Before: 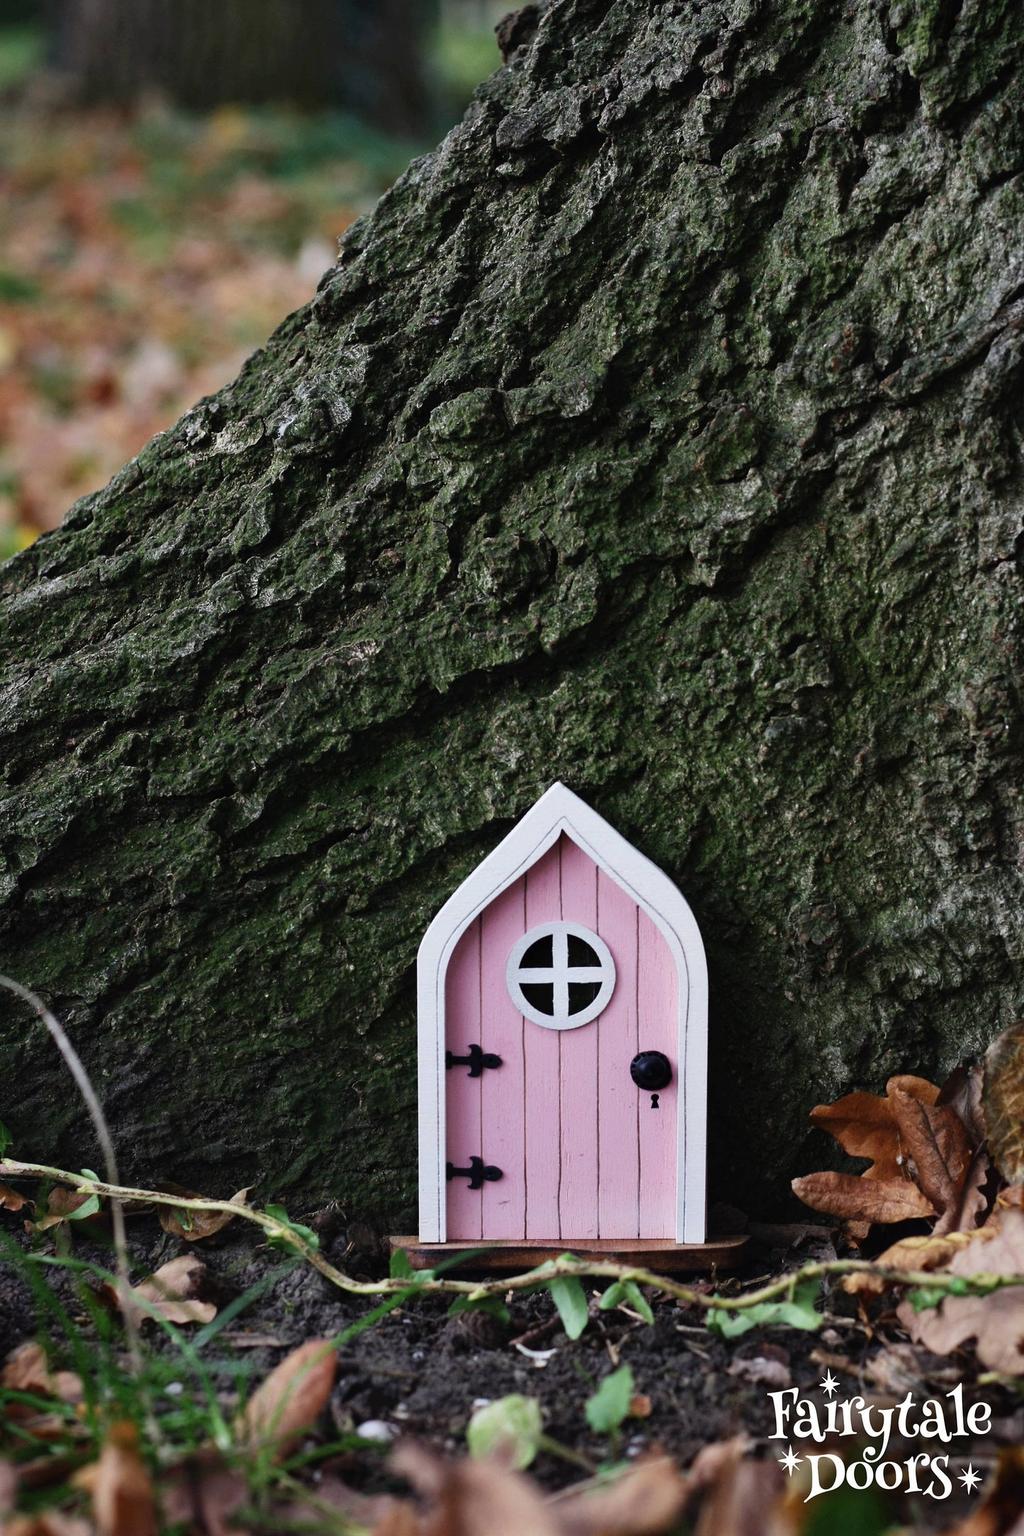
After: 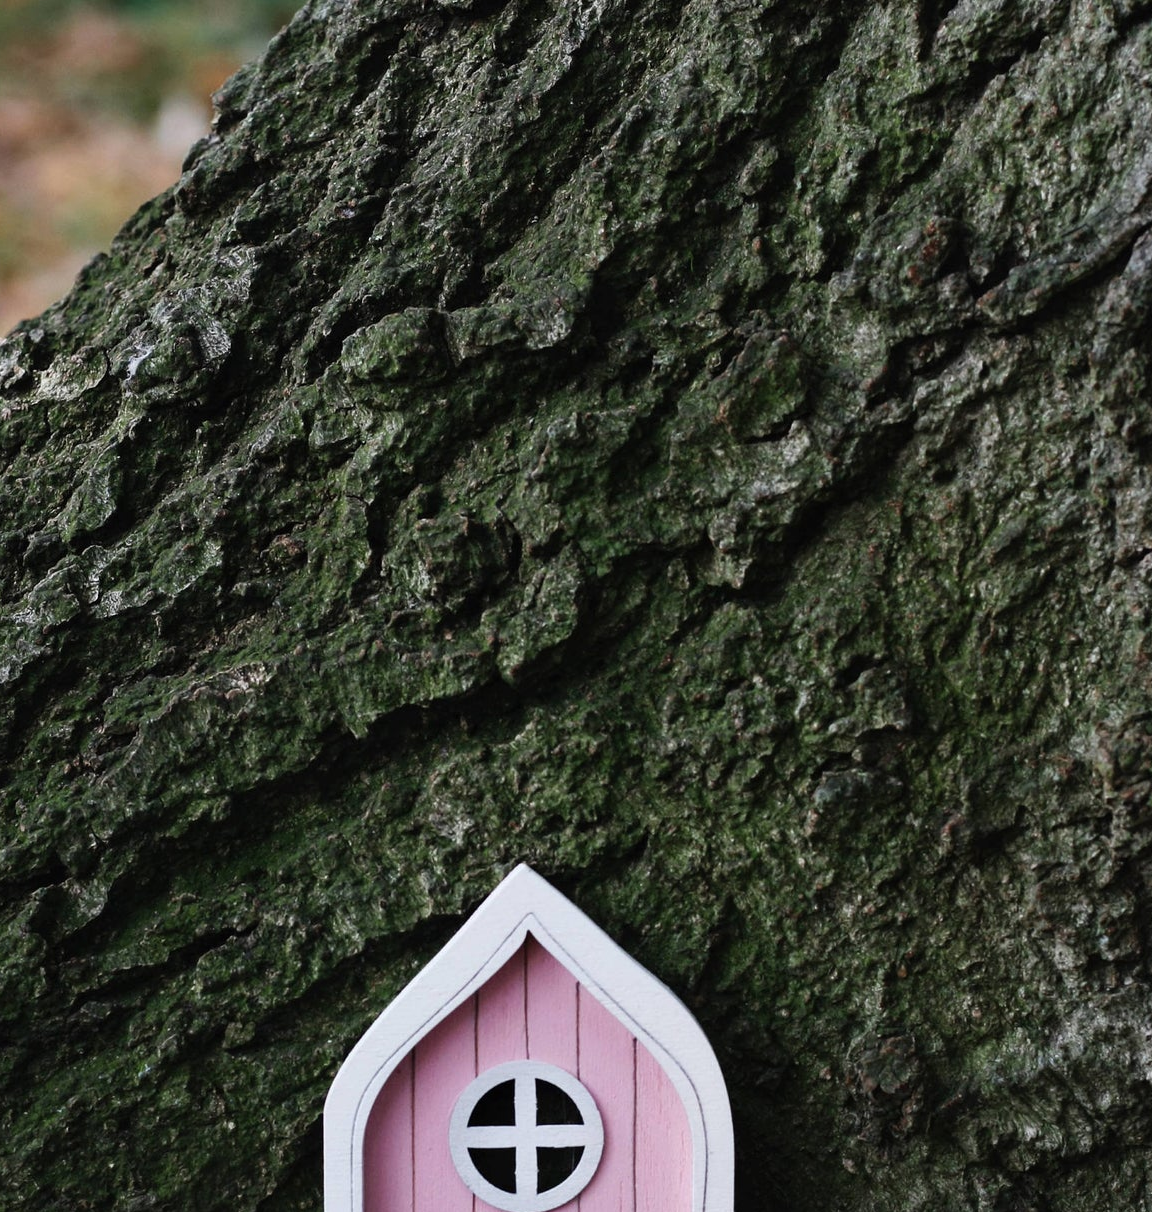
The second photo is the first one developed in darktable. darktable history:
crop: left 18.346%, top 11.101%, right 1.895%, bottom 32.975%
